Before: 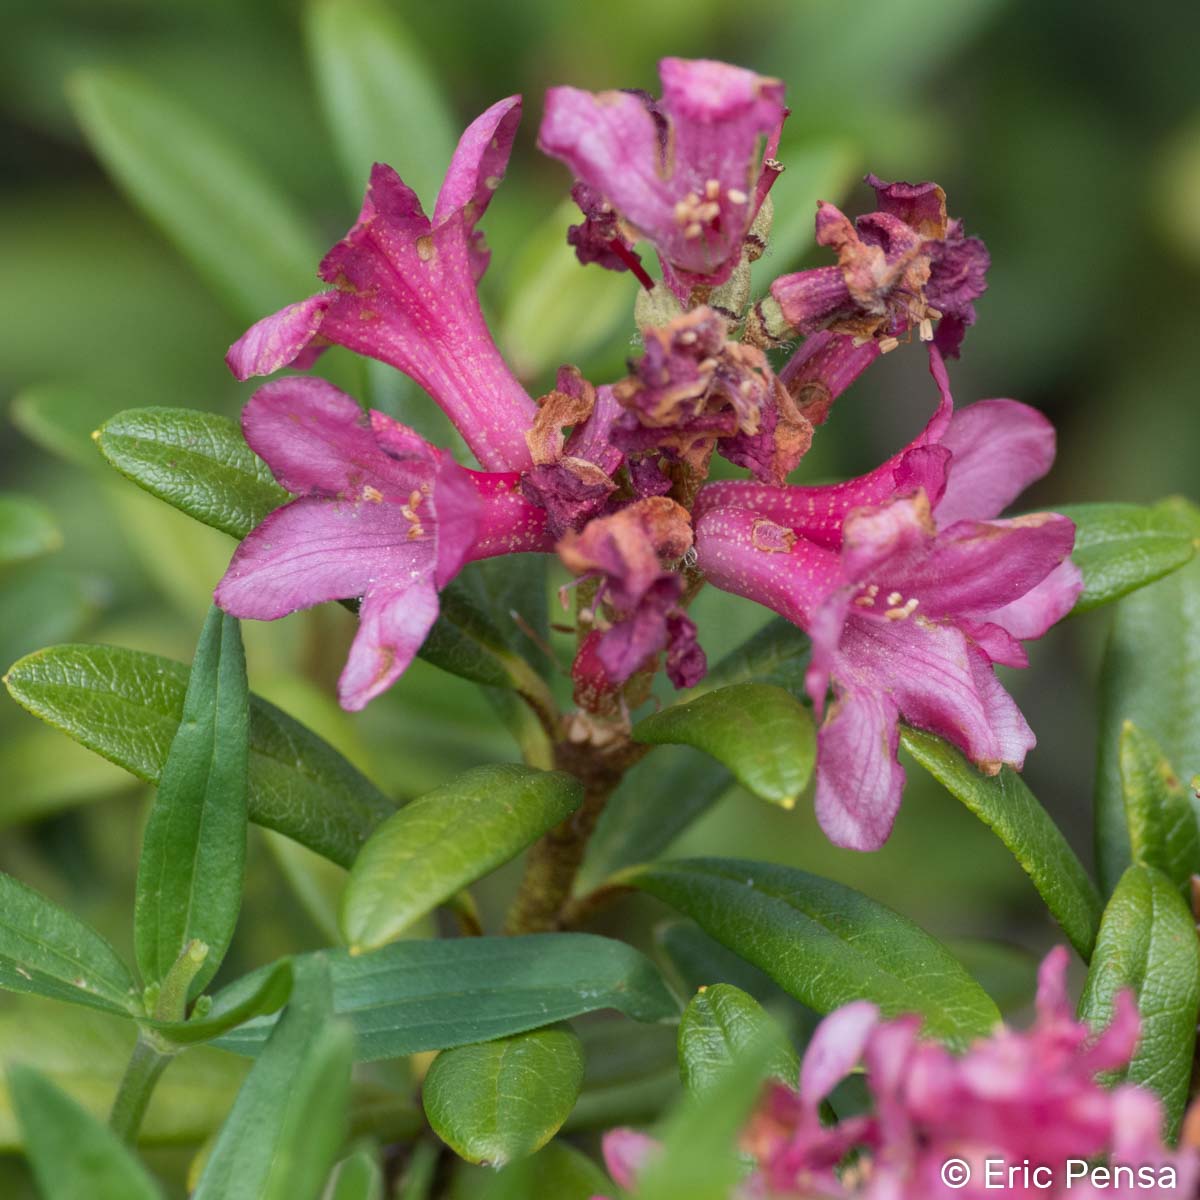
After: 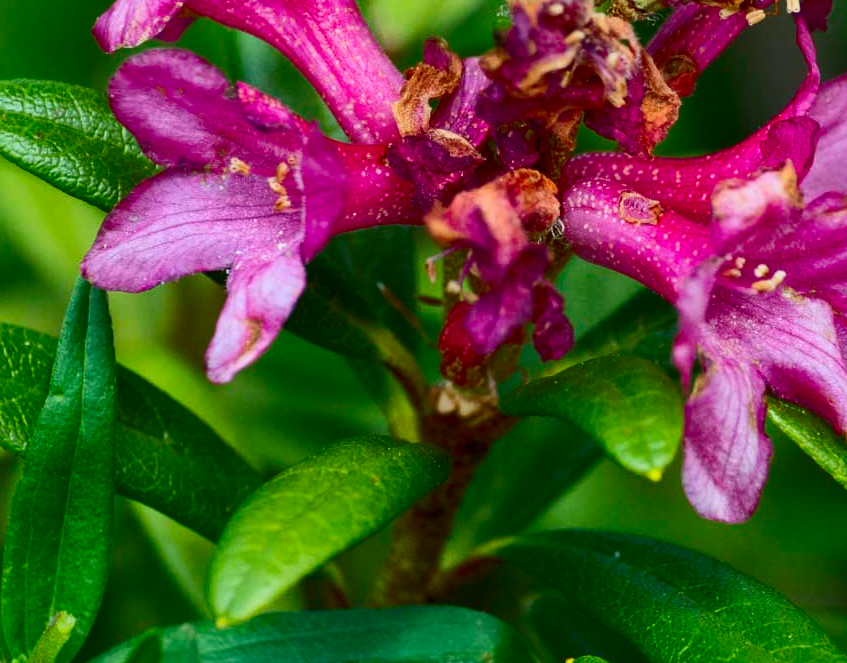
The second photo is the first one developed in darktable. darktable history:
crop: left 11.085%, top 27.413%, right 18.288%, bottom 17.257%
exposure: black level correction 0.009, exposure -0.612 EV, compensate exposure bias true, compensate highlight preservation false
contrast brightness saturation: contrast 0.404, brightness 0.096, saturation 0.211
shadows and highlights: radius 135.45, soften with gaussian
color correction: highlights a* -7.39, highlights b* 1.03, shadows a* -3.87, saturation 1.44
contrast equalizer: y [[0.502, 0.505, 0.512, 0.529, 0.564, 0.588], [0.5 ×6], [0.502, 0.505, 0.512, 0.529, 0.564, 0.588], [0, 0.001, 0.001, 0.004, 0.008, 0.011], [0, 0.001, 0.001, 0.004, 0.008, 0.011]], mix 0.276
